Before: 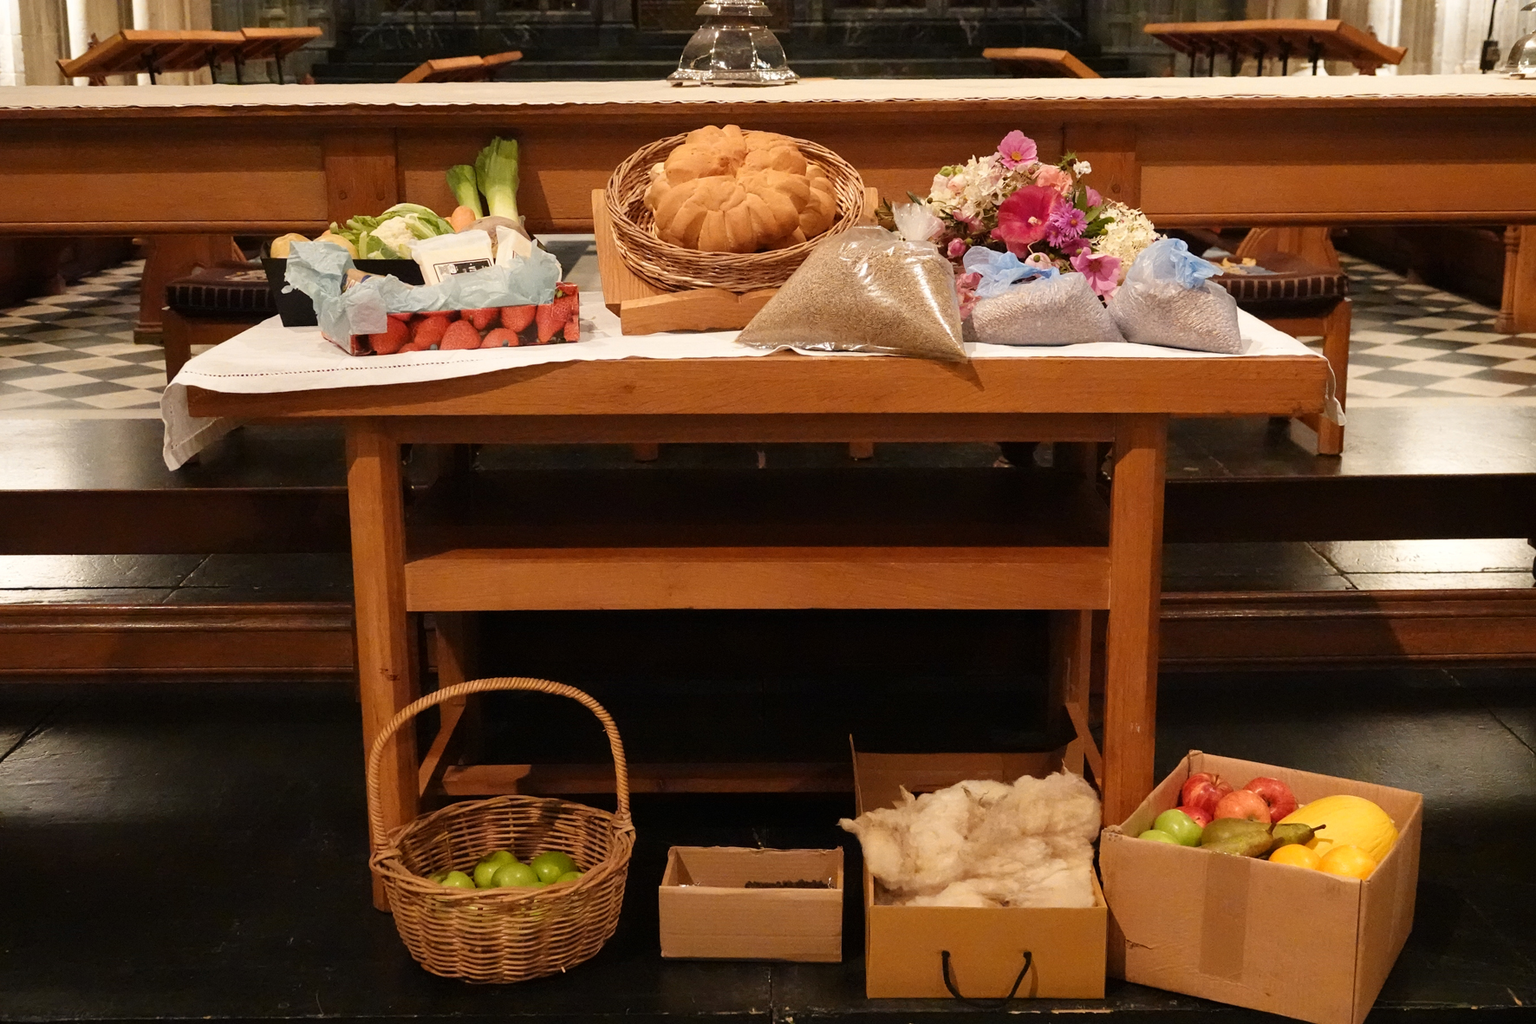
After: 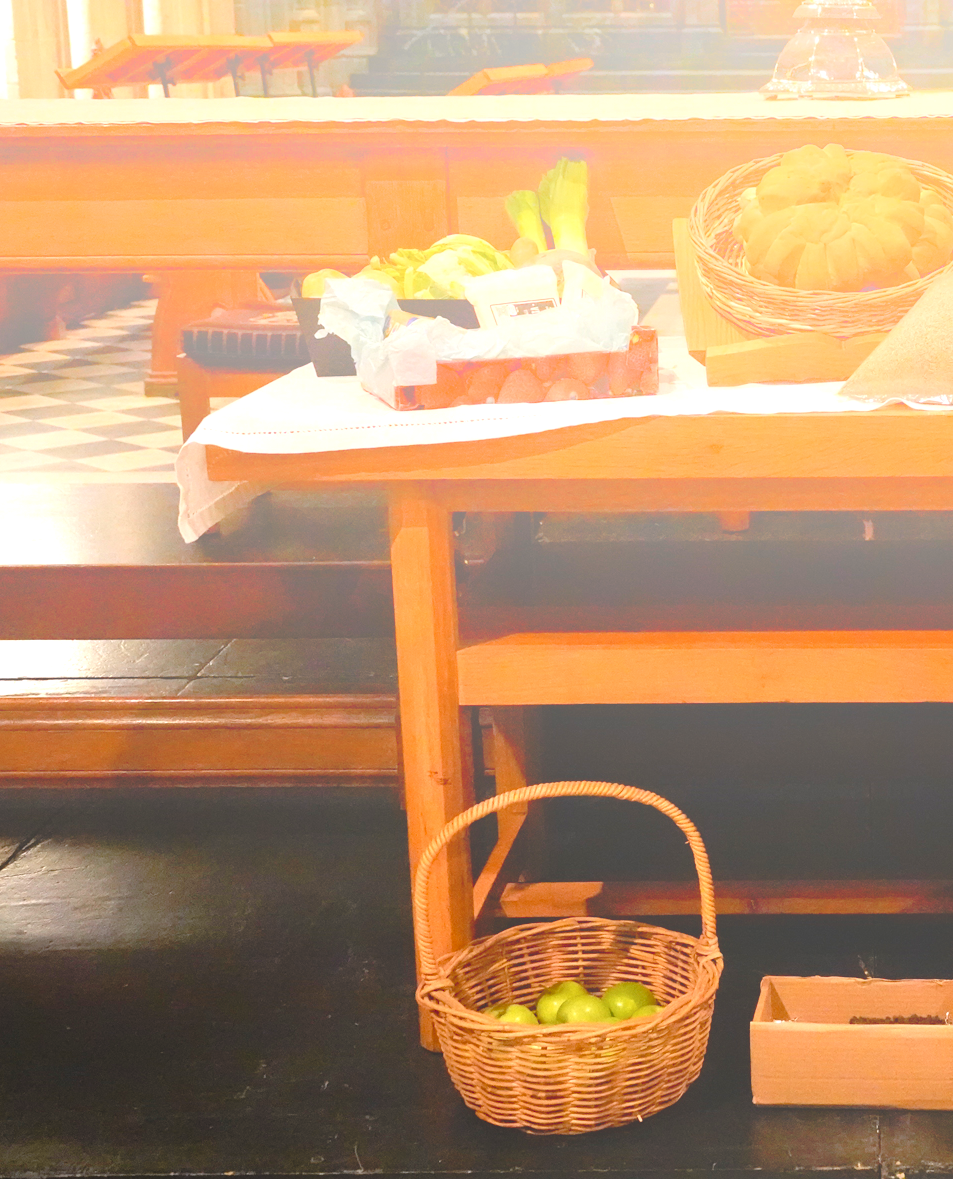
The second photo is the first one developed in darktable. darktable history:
exposure: black level correction 0.008, exposure 0.979 EV, compensate highlight preservation false
white balance: red 1.009, blue 1.027
crop: left 0.587%, right 45.588%, bottom 0.086%
bloom: size 70%, threshold 25%, strength 70%
